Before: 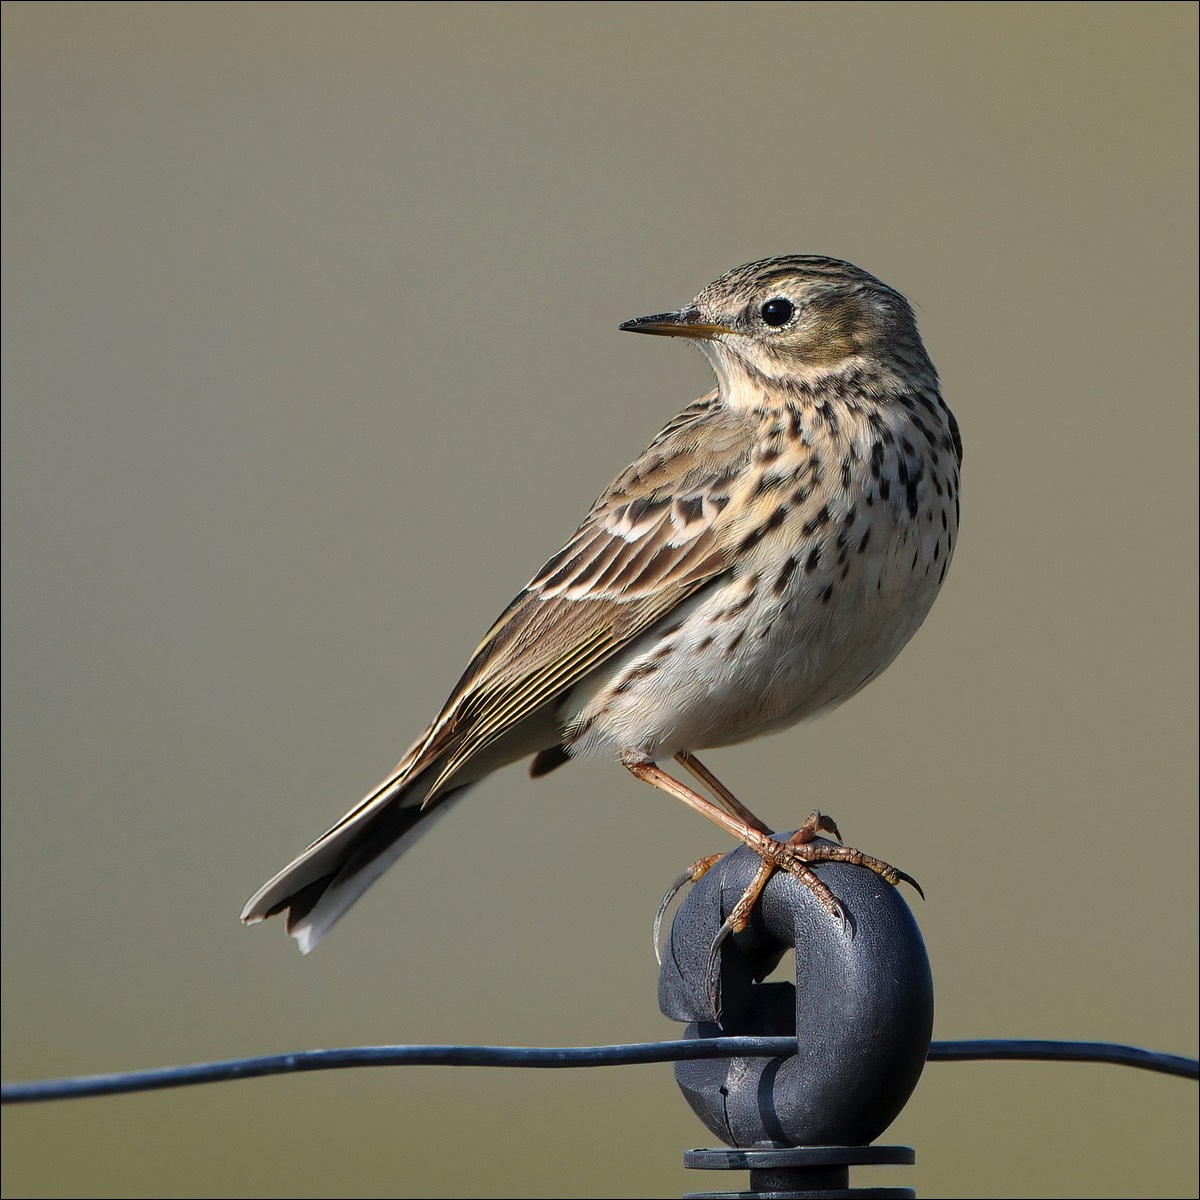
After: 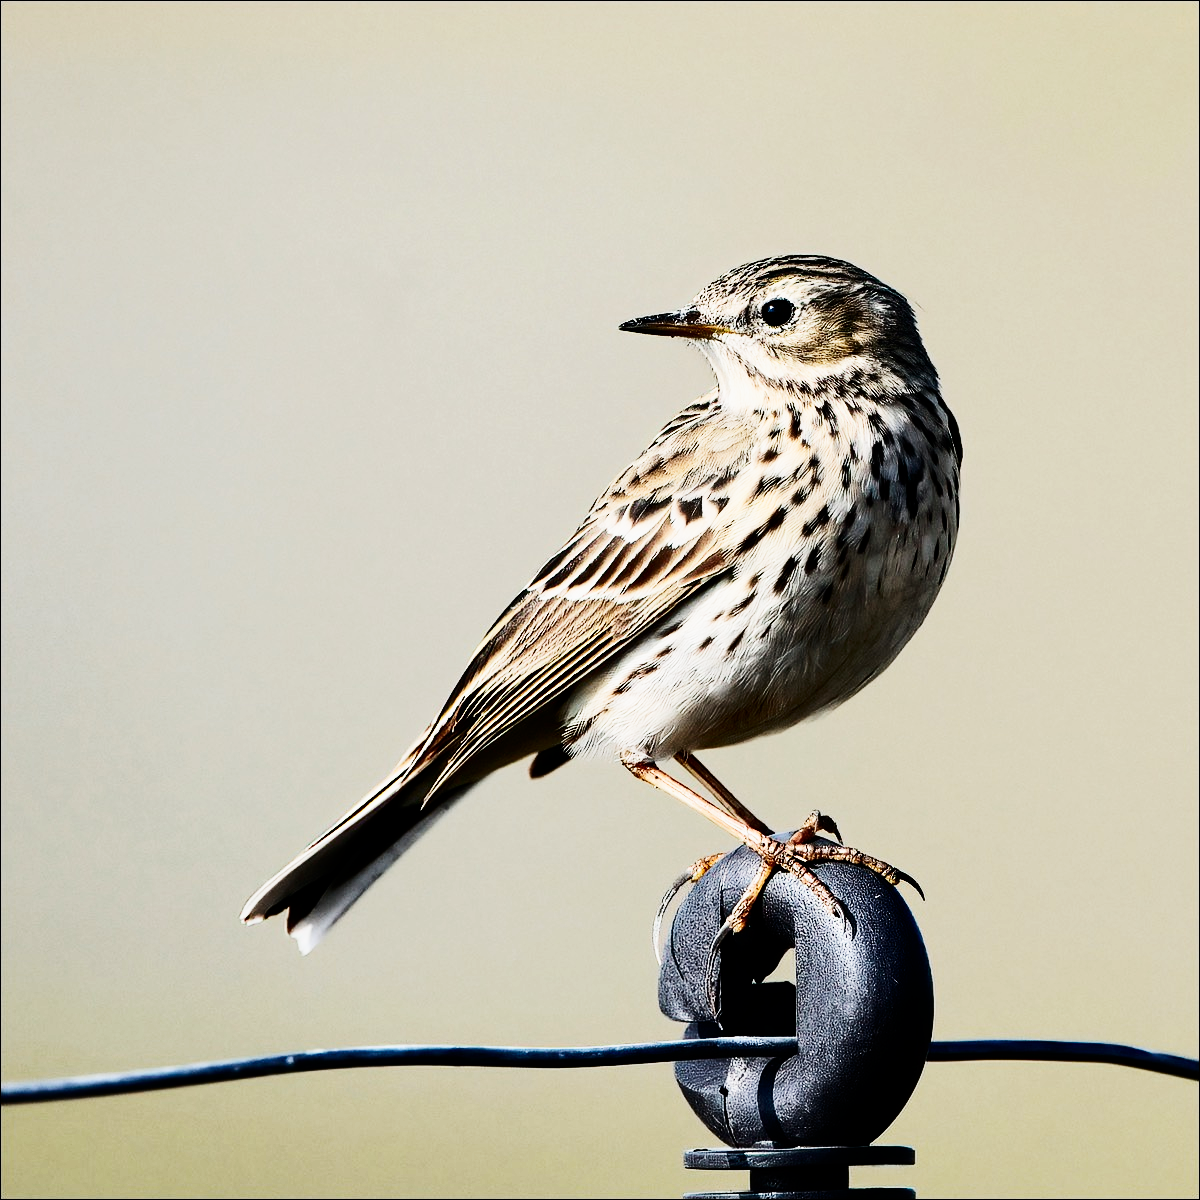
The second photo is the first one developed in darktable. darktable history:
sigmoid: contrast 2, skew -0.2, preserve hue 0%, red attenuation 0.1, red rotation 0.035, green attenuation 0.1, green rotation -0.017, blue attenuation 0.15, blue rotation -0.052, base primaries Rec2020
exposure: exposure -0.041 EV, compensate highlight preservation false
contrast brightness saturation: contrast 0.28
tone equalizer: -8 EV -0.75 EV, -7 EV -0.7 EV, -6 EV -0.6 EV, -5 EV -0.4 EV, -3 EV 0.4 EV, -2 EV 0.6 EV, -1 EV 0.7 EV, +0 EV 0.75 EV, edges refinement/feathering 500, mask exposure compensation -1.57 EV, preserve details no
